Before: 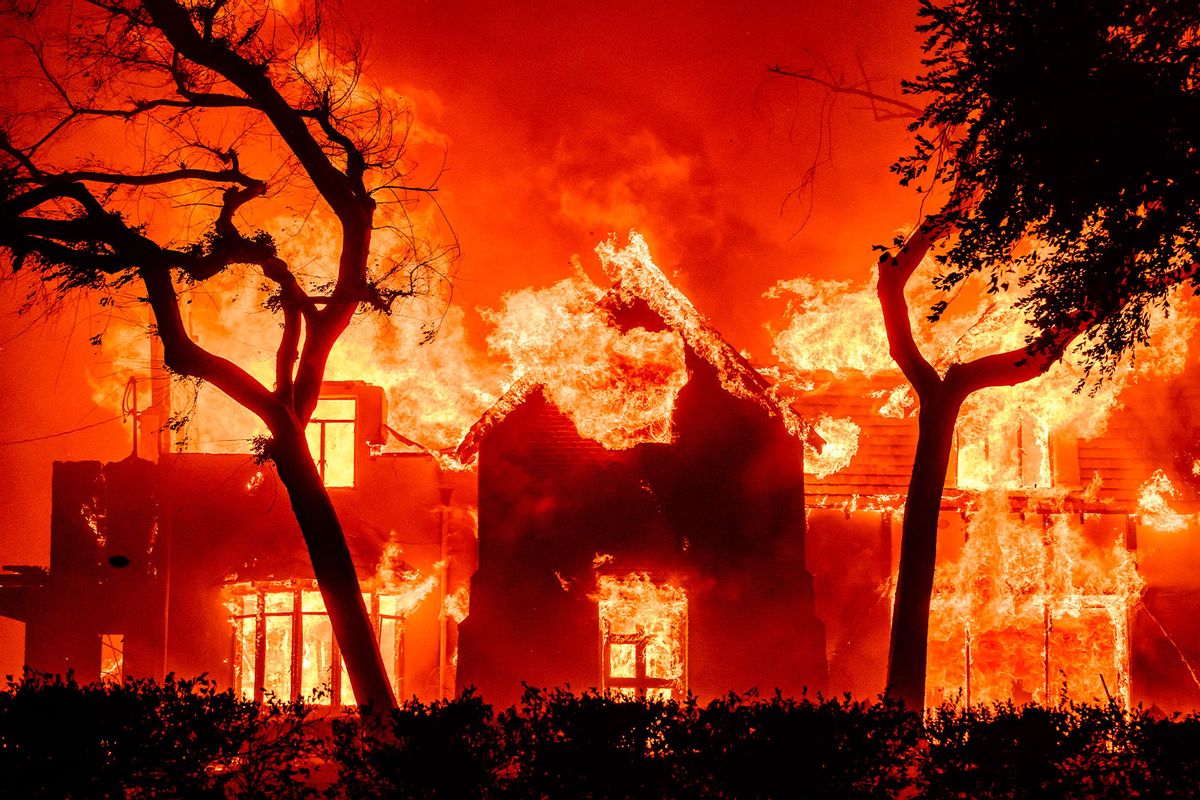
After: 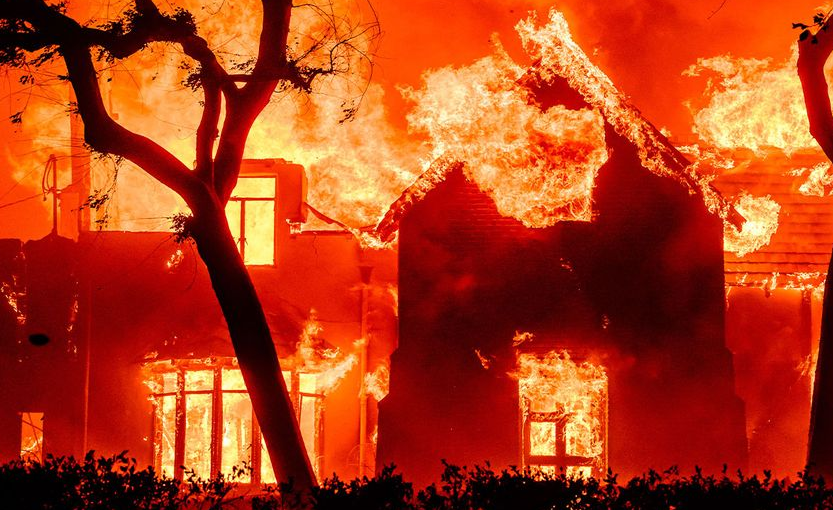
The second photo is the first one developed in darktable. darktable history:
crop: left 6.685%, top 27.765%, right 23.858%, bottom 8.412%
